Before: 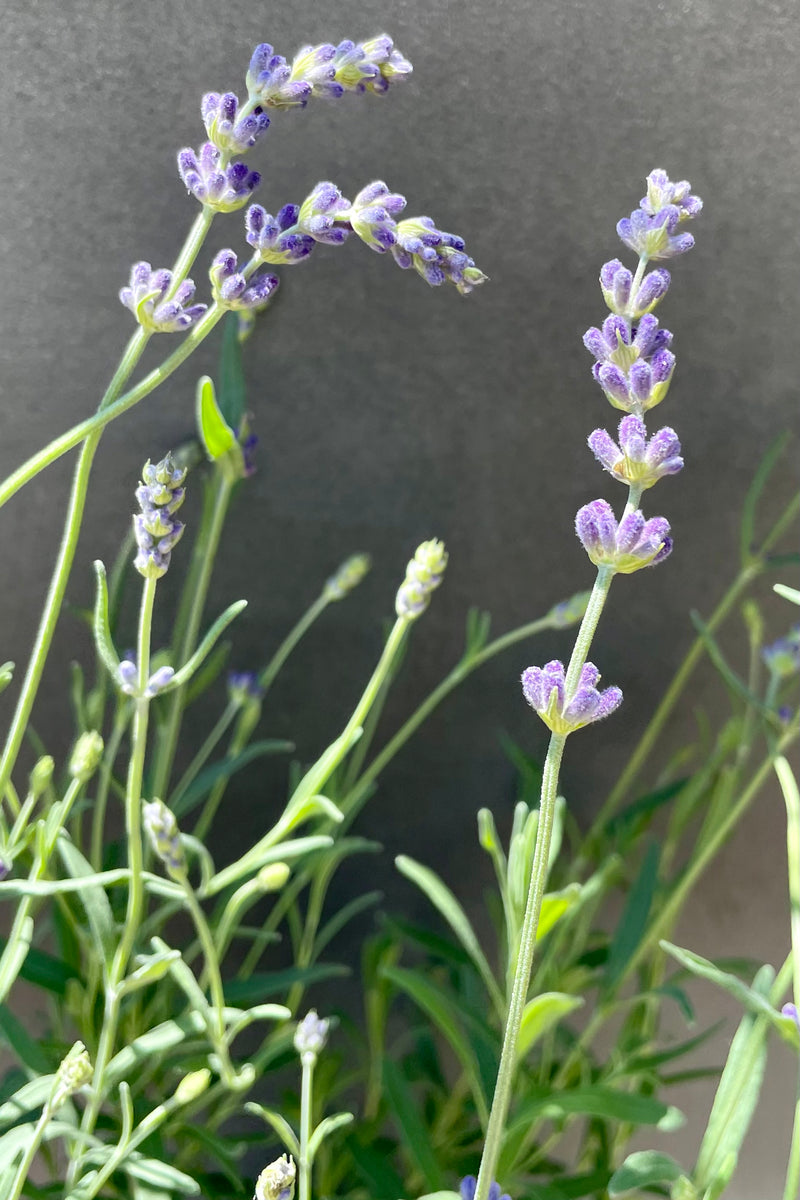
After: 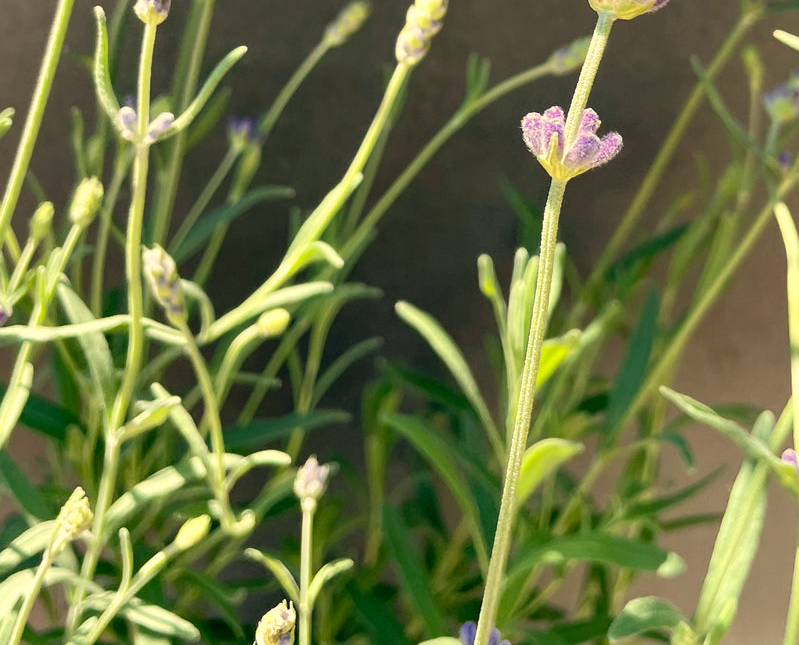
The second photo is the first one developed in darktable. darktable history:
crop and rotate: top 46.237%
white balance: red 1.123, blue 0.83
